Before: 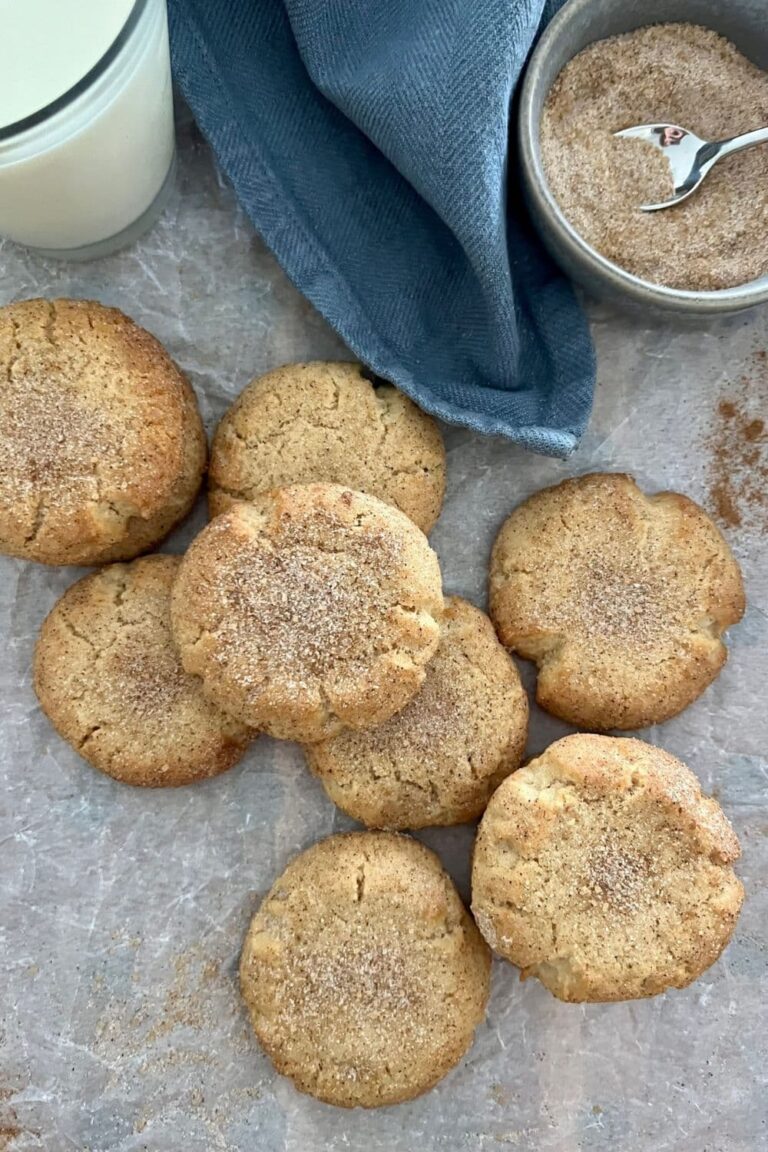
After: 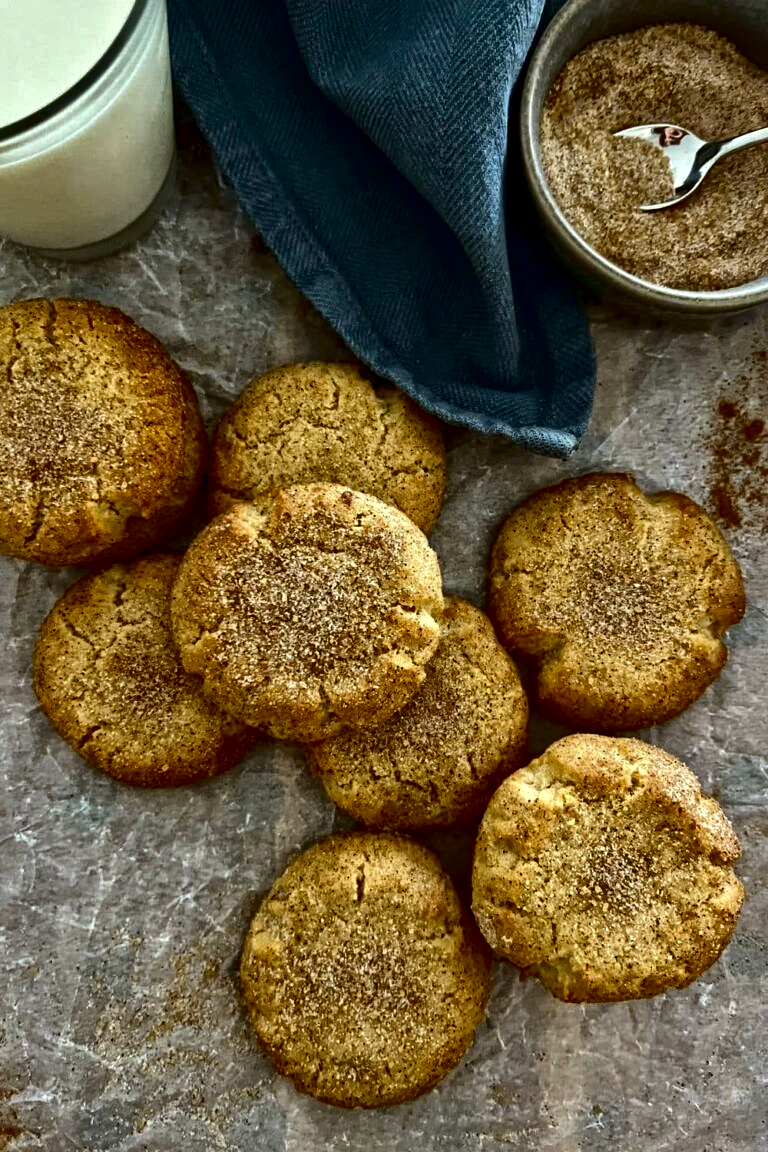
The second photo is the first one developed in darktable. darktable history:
contrast brightness saturation: brightness -0.52
color balance rgb: power › chroma 2.472%, power › hue 69.95°, perceptual saturation grading › global saturation 19.4%, perceptual brilliance grading › highlights 2.848%
local contrast: mode bilateral grid, contrast 20, coarseness 19, detail 164%, midtone range 0.2
